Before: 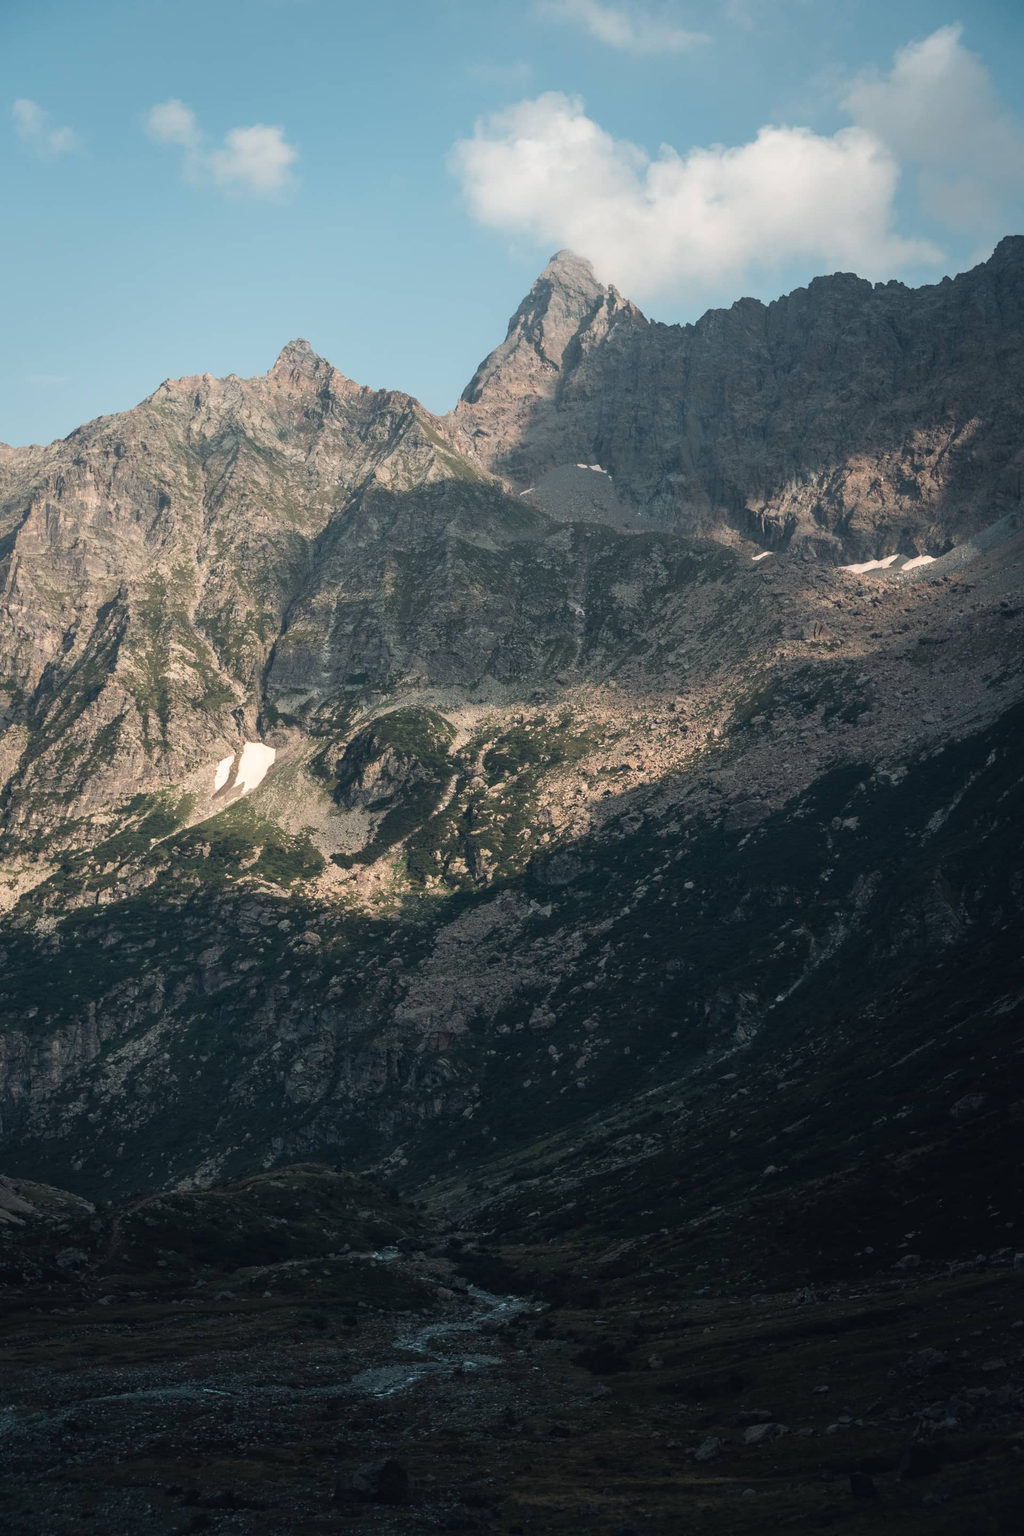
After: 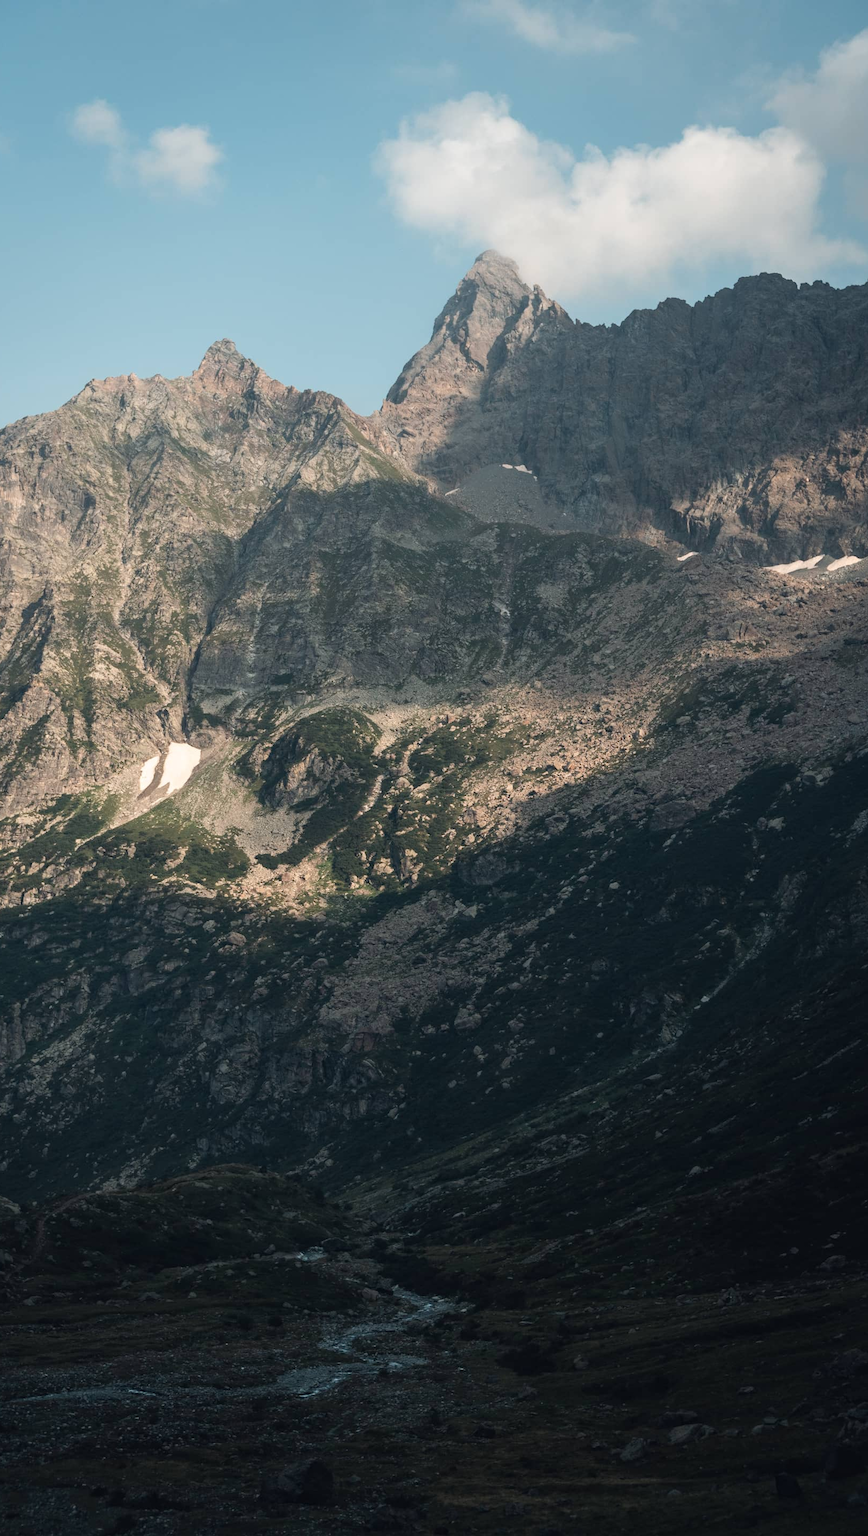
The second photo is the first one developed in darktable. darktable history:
crop: left 7.389%, right 7.8%
